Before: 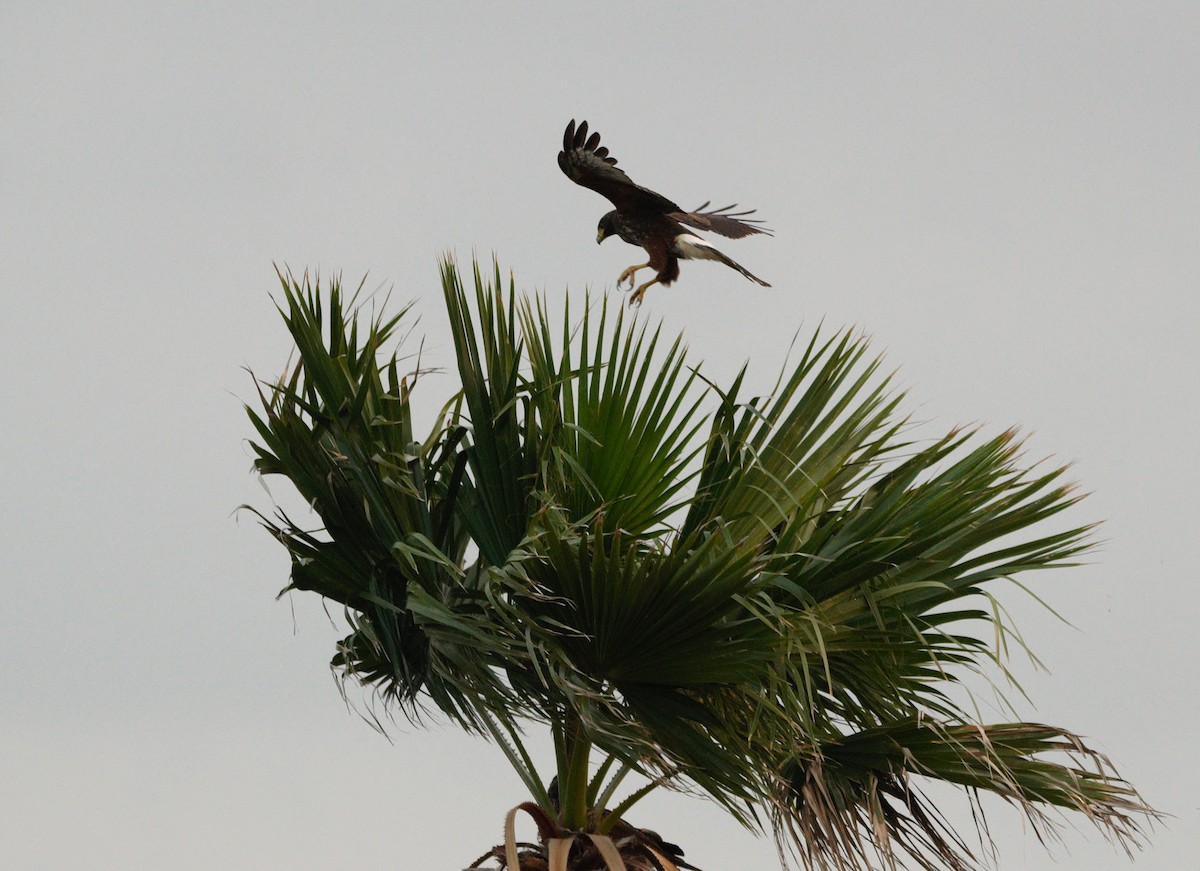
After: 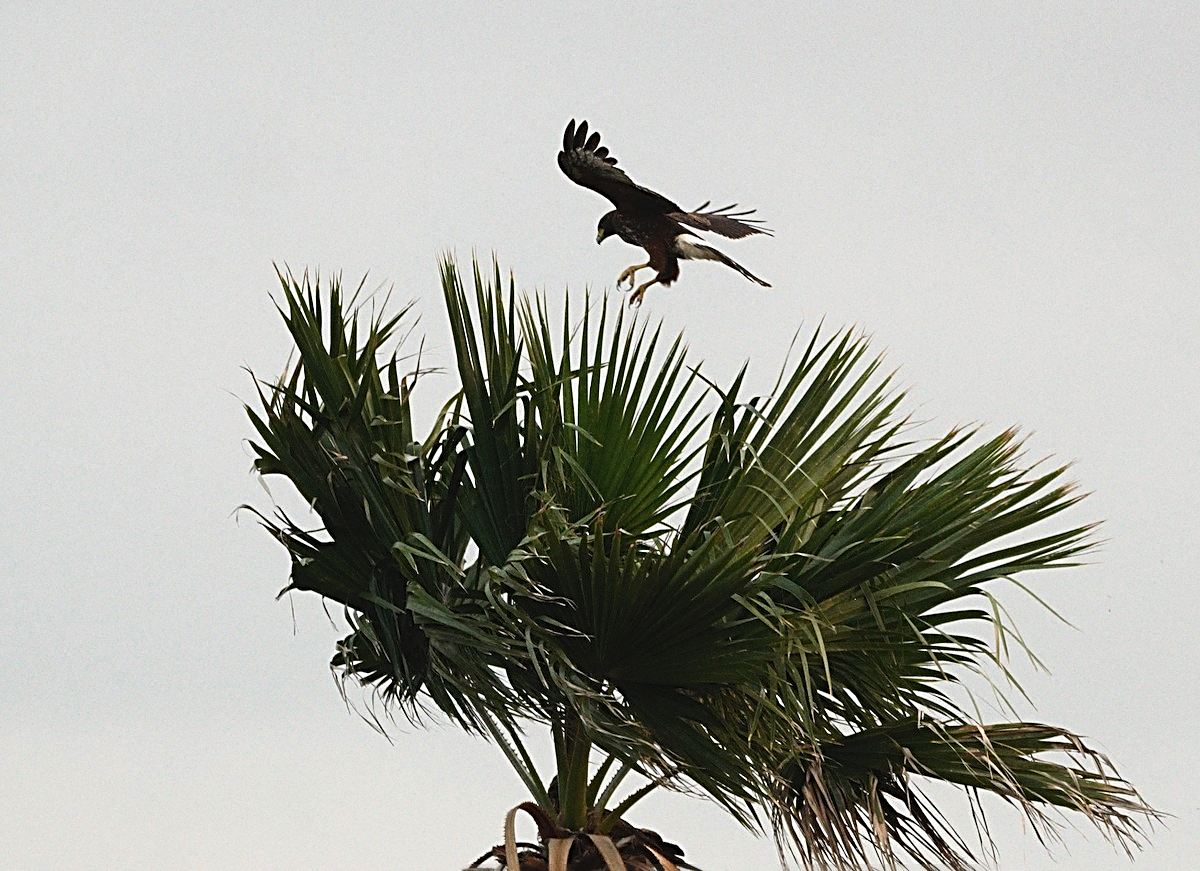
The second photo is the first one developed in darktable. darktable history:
exposure: black level correction -0.005, exposure 0.054 EV, compensate highlight preservation false
grain: coarseness 0.47 ISO
tone equalizer: -8 EV -0.417 EV, -7 EV -0.389 EV, -6 EV -0.333 EV, -5 EV -0.222 EV, -3 EV 0.222 EV, -2 EV 0.333 EV, -1 EV 0.389 EV, +0 EV 0.417 EV, edges refinement/feathering 500, mask exposure compensation -1.57 EV, preserve details no
sharpen: radius 2.584, amount 0.688
